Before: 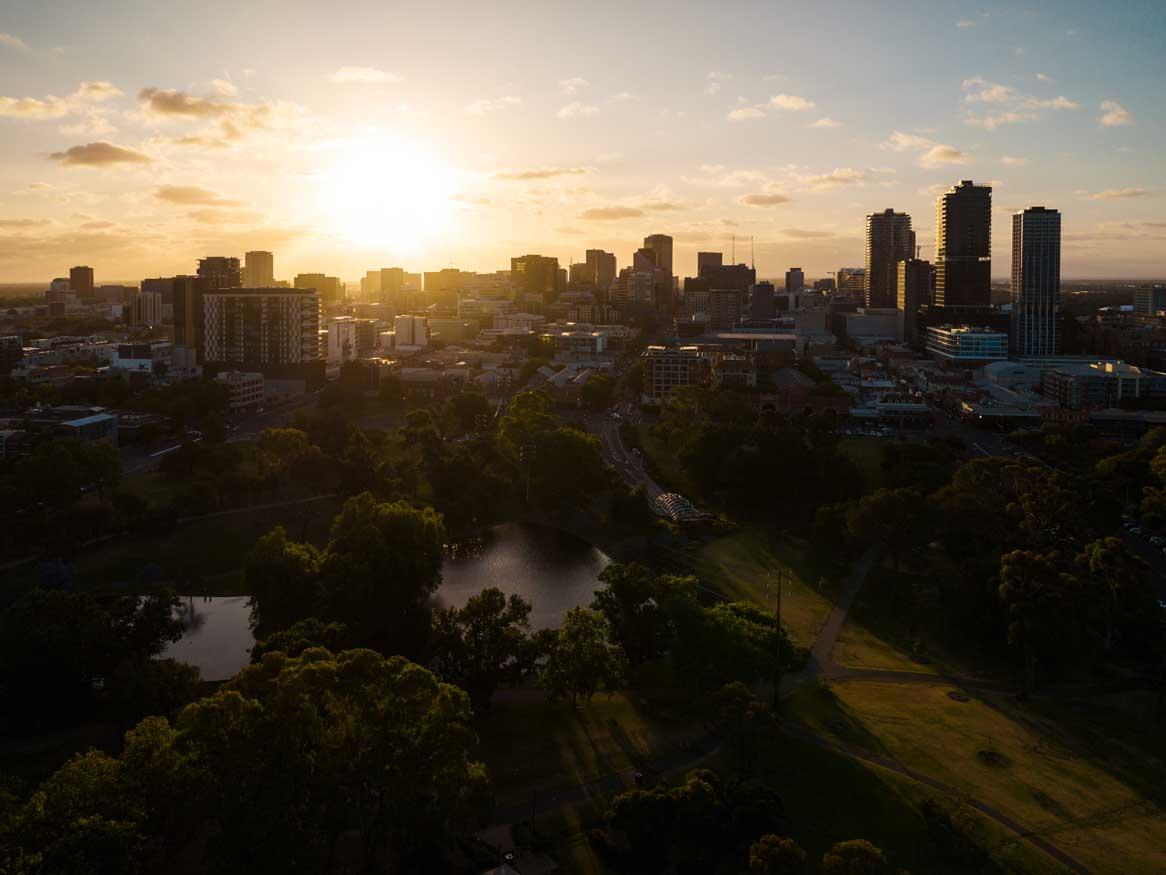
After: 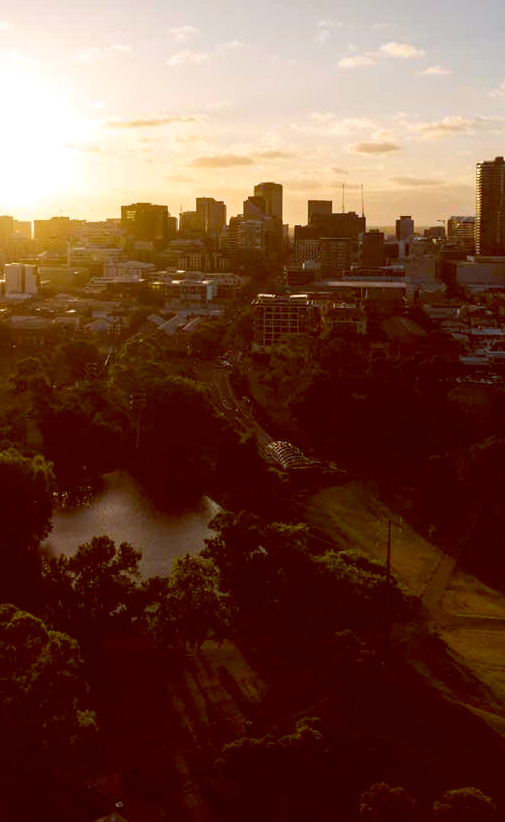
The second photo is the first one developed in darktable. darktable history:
exposure: black level correction 0.001, exposure 0.191 EV, compensate highlight preservation false
color balance: lift [1, 1.011, 0.999, 0.989], gamma [1.109, 1.045, 1.039, 0.955], gain [0.917, 0.936, 0.952, 1.064], contrast 2.32%, contrast fulcrum 19%, output saturation 101%
crop: left 33.452%, top 6.025%, right 23.155%
